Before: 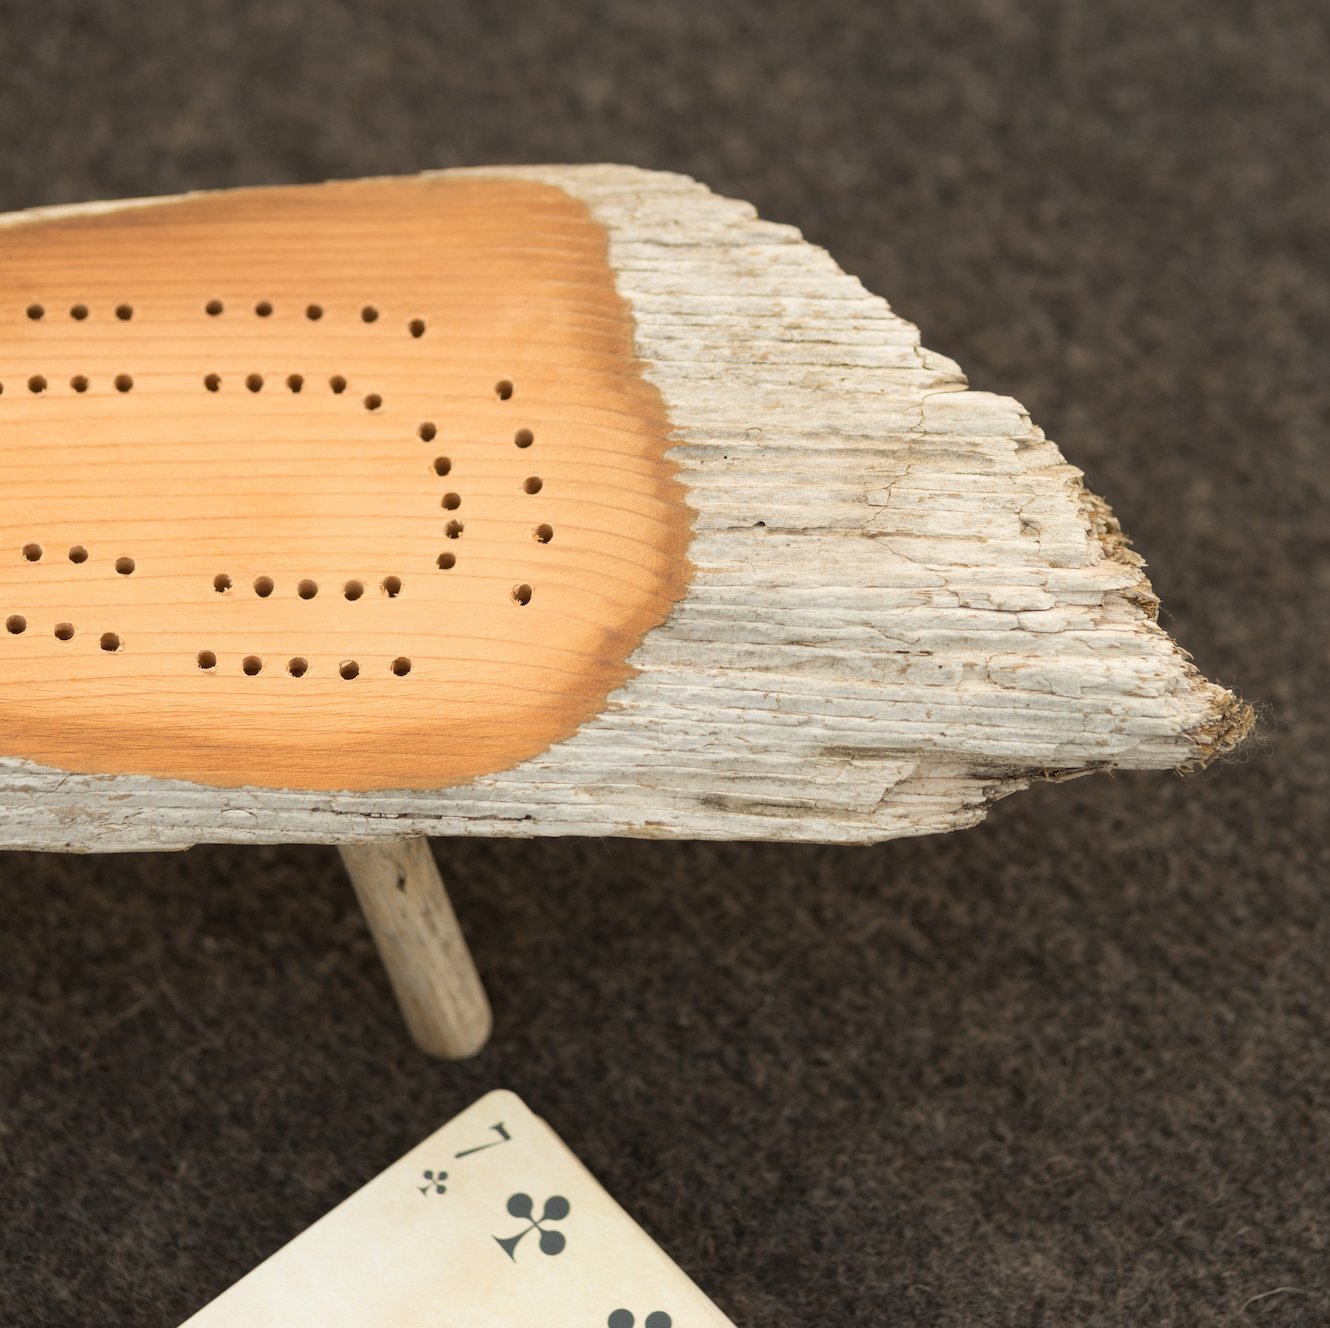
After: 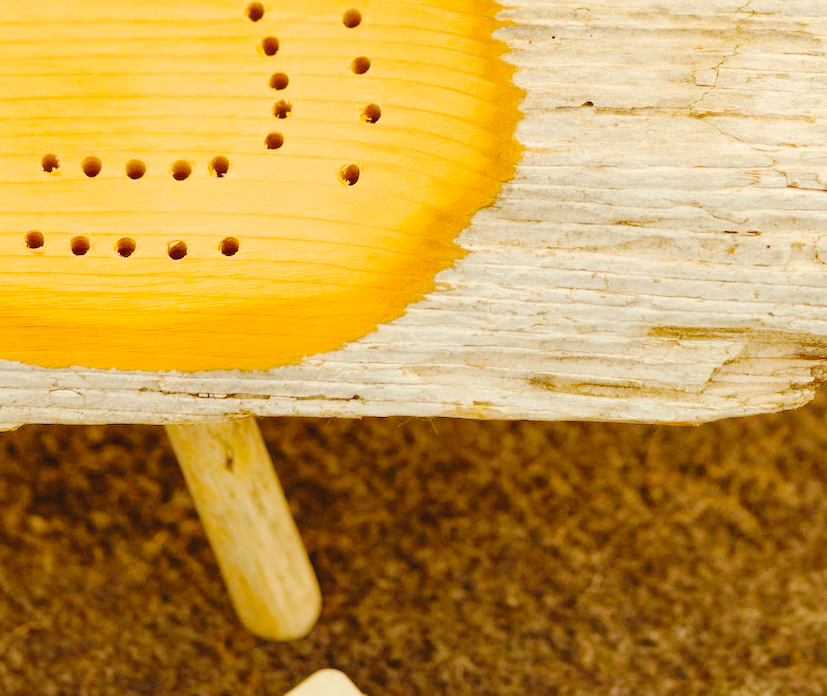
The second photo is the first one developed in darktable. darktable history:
crop: left 12.988%, top 31.646%, right 24.768%, bottom 15.924%
tone curve: curves: ch0 [(0, 0) (0.003, 0.036) (0.011, 0.039) (0.025, 0.039) (0.044, 0.043) (0.069, 0.05) (0.1, 0.072) (0.136, 0.102) (0.177, 0.144) (0.224, 0.204) (0.277, 0.288) (0.335, 0.384) (0.399, 0.477) (0.468, 0.575) (0.543, 0.652) (0.623, 0.724) (0.709, 0.785) (0.801, 0.851) (0.898, 0.915) (1, 1)], preserve colors none
exposure: compensate highlight preservation false
color balance rgb: shadows lift › chroma 2.008%, shadows lift › hue 135.53°, power › luminance 9.785%, power › chroma 2.822%, power › hue 57.82°, perceptual saturation grading › global saturation 31.299%, global vibrance 14.485%
tone equalizer: -7 EV 0.148 EV, -6 EV 0.611 EV, -5 EV 1.17 EV, -4 EV 1.37 EV, -3 EV 1.18 EV, -2 EV 0.6 EV, -1 EV 0.157 EV
